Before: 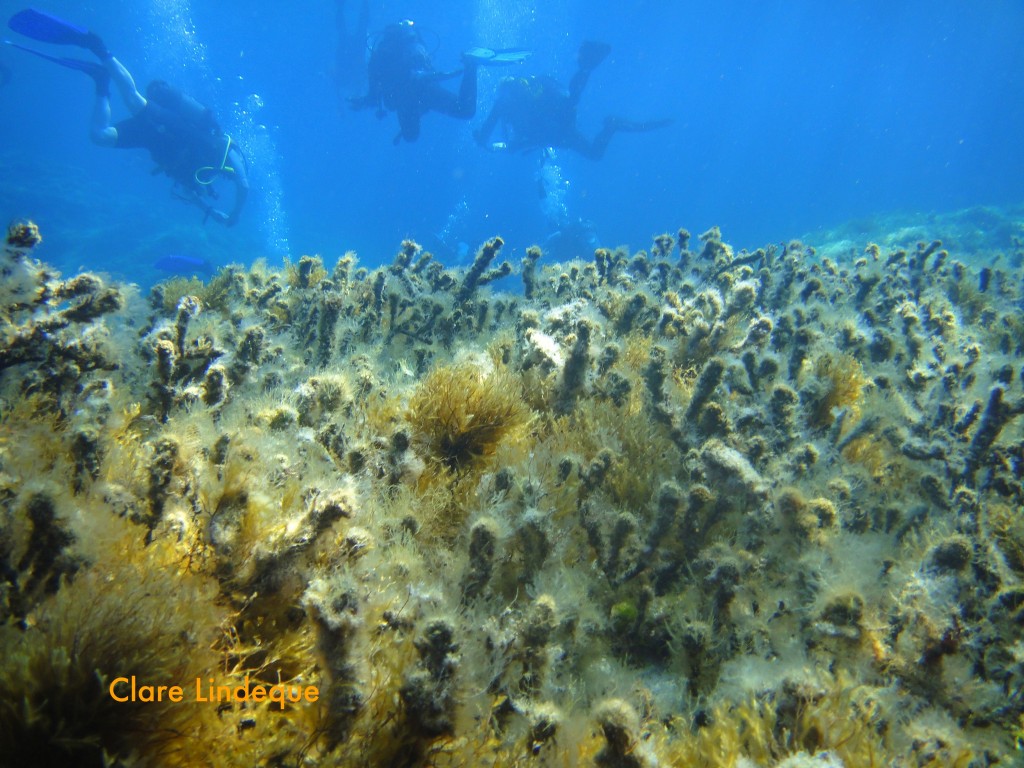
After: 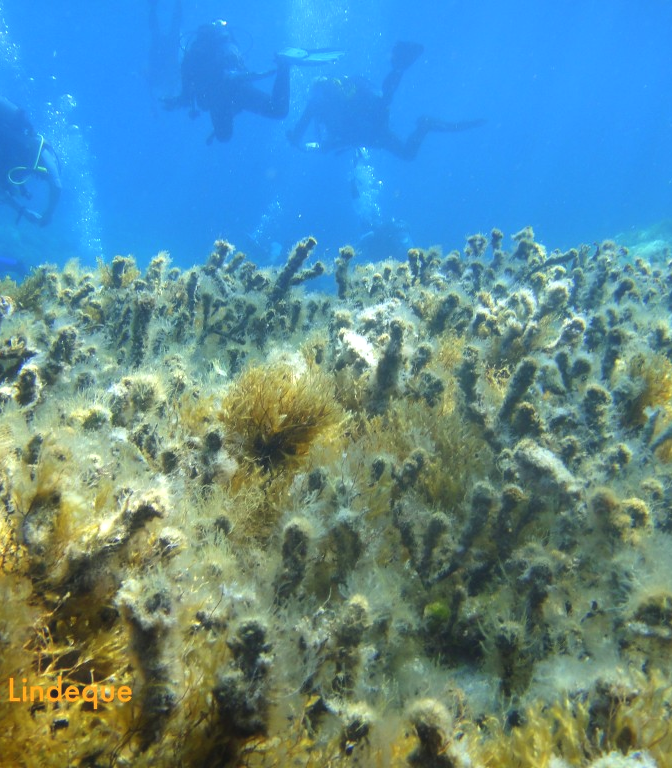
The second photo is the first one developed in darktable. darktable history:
crop and rotate: left 18.262%, right 16.059%
exposure: exposure 0.207 EV, compensate highlight preservation false
tone equalizer: on, module defaults
haze removal: strength -0.107, compatibility mode true, adaptive false
